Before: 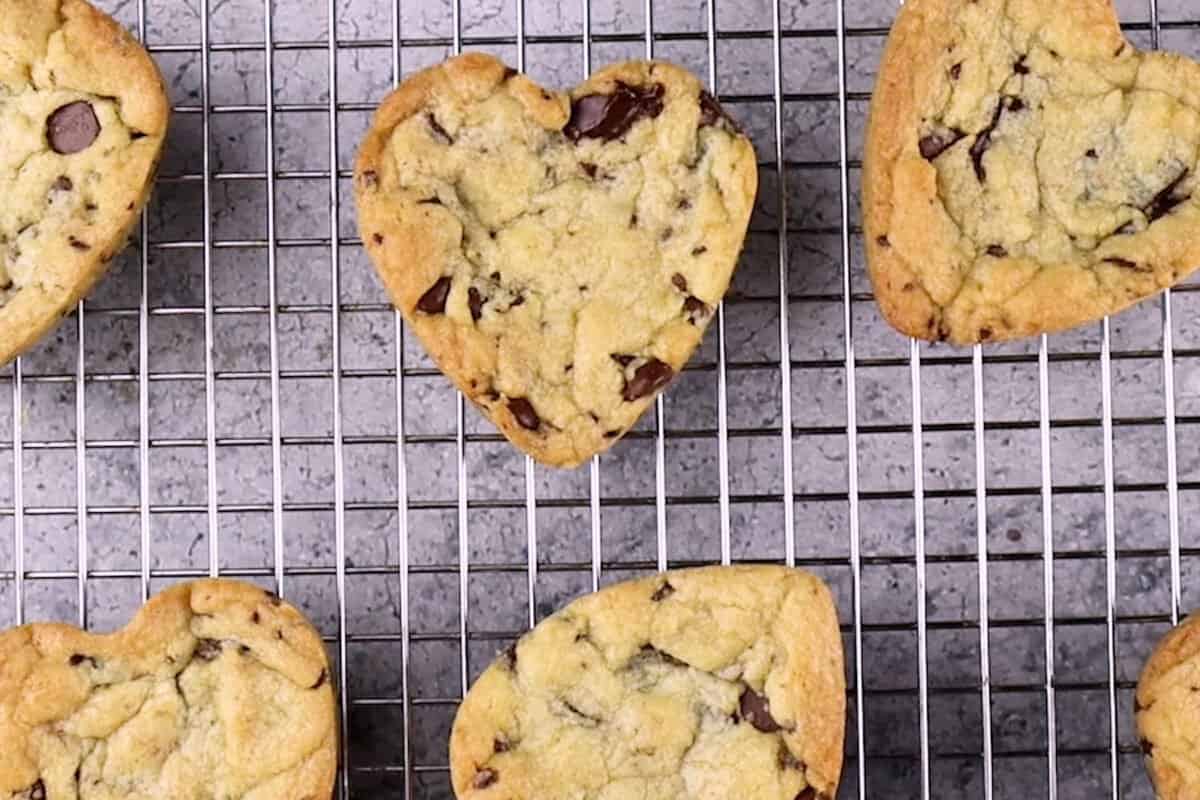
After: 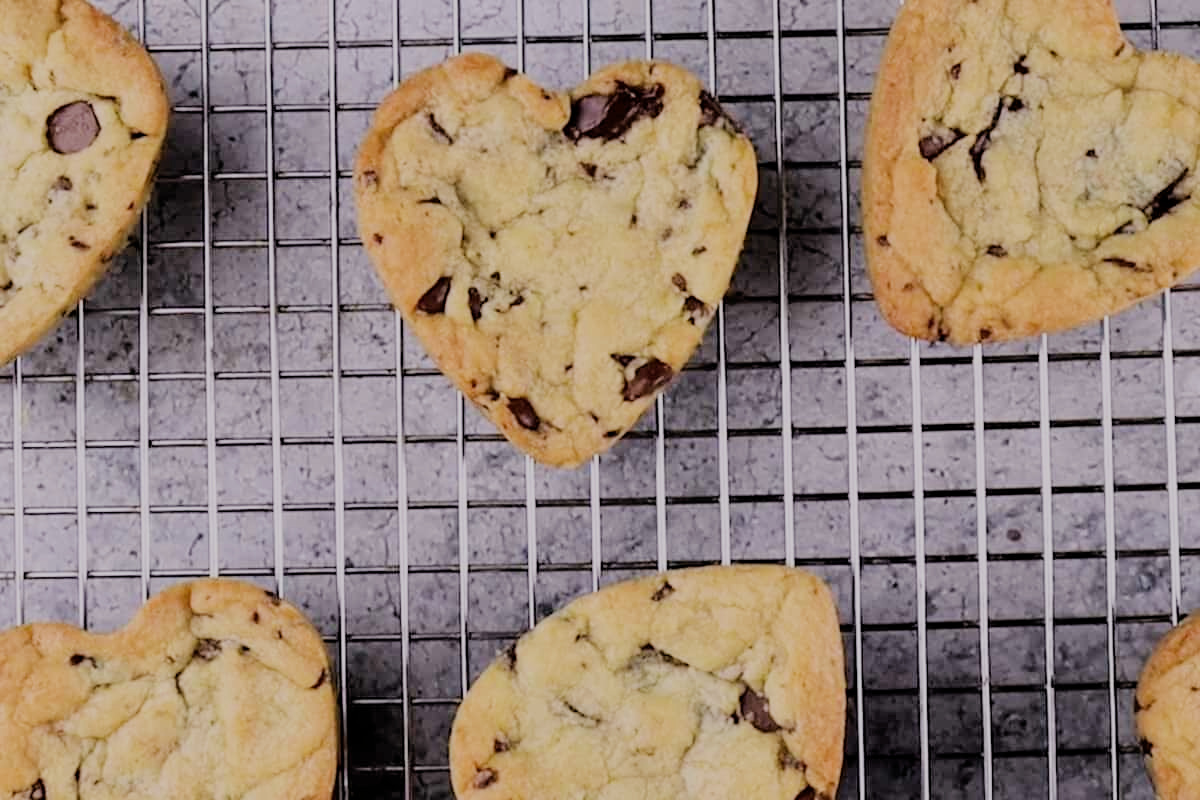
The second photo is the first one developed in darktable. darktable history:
filmic rgb: black relative exposure -6.06 EV, white relative exposure 6.95 EV, hardness 2.24
